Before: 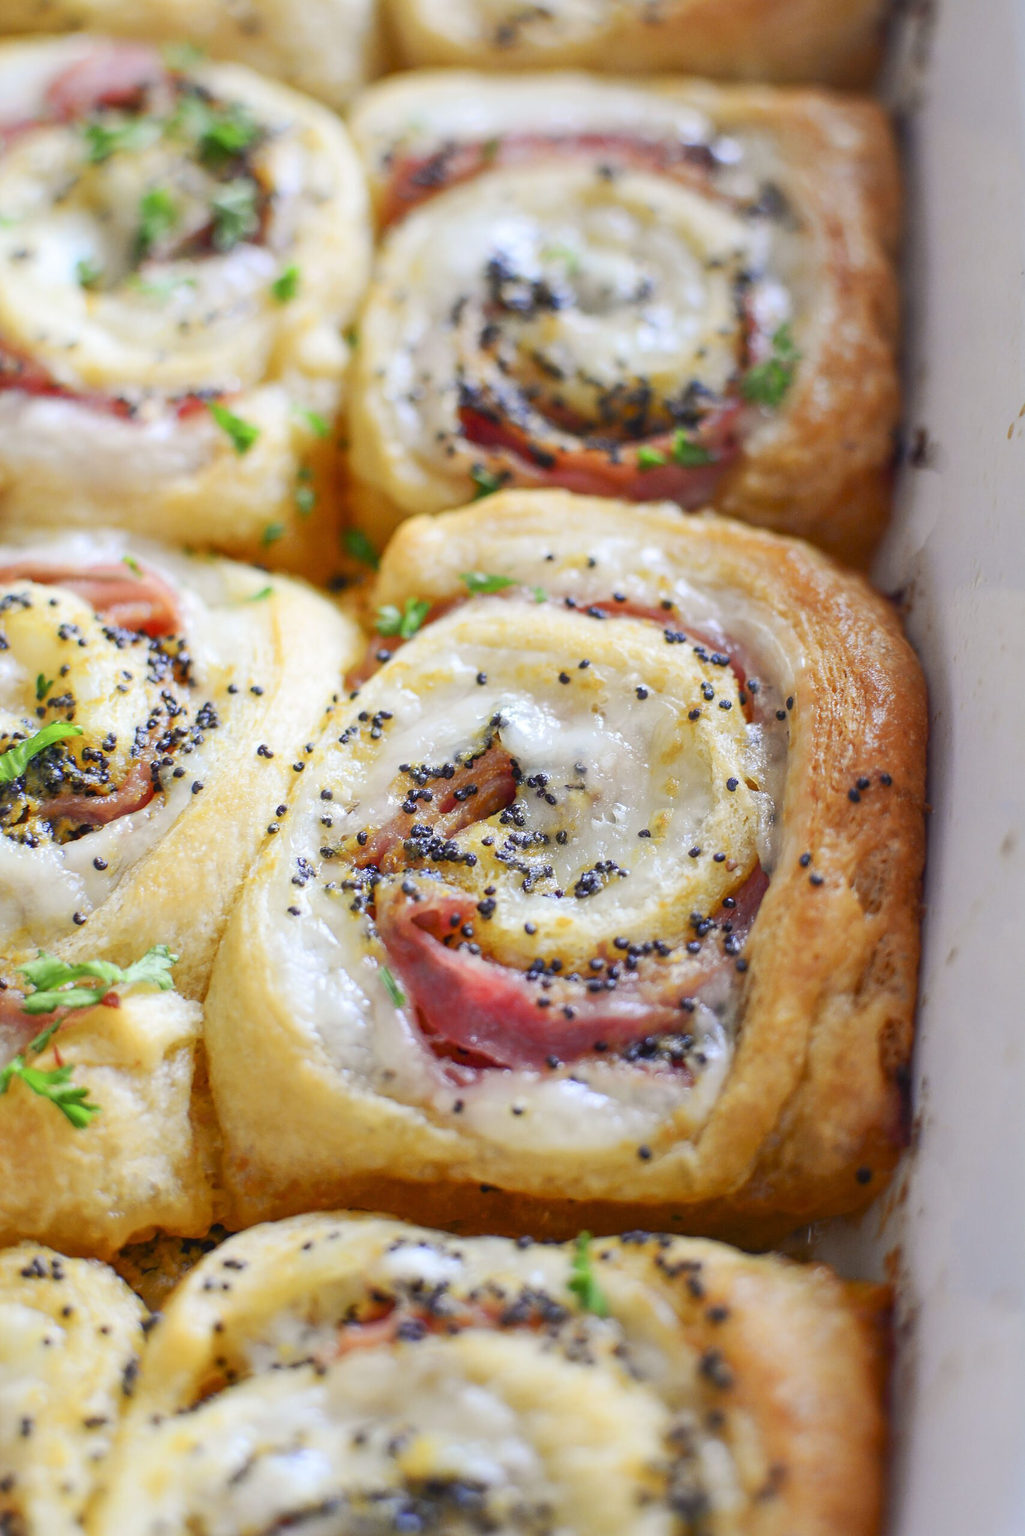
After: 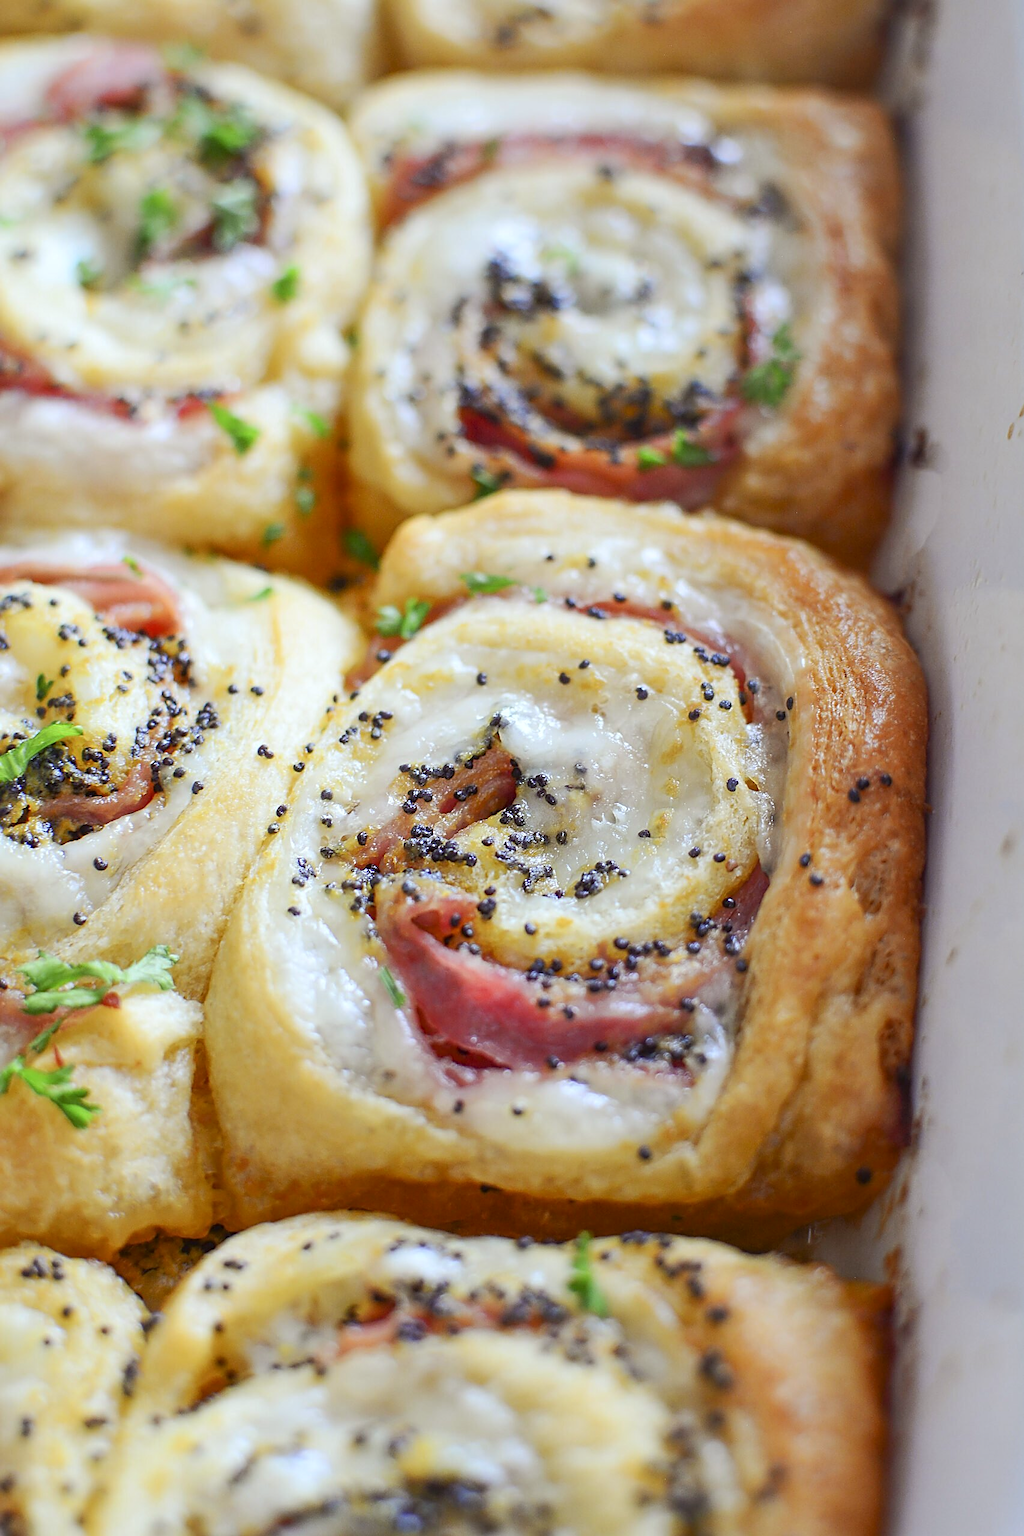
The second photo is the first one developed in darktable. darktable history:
sharpen: on, module defaults
color correction: highlights a* -2.73, highlights b* -2.09, shadows a* 2.41, shadows b* 2.73
